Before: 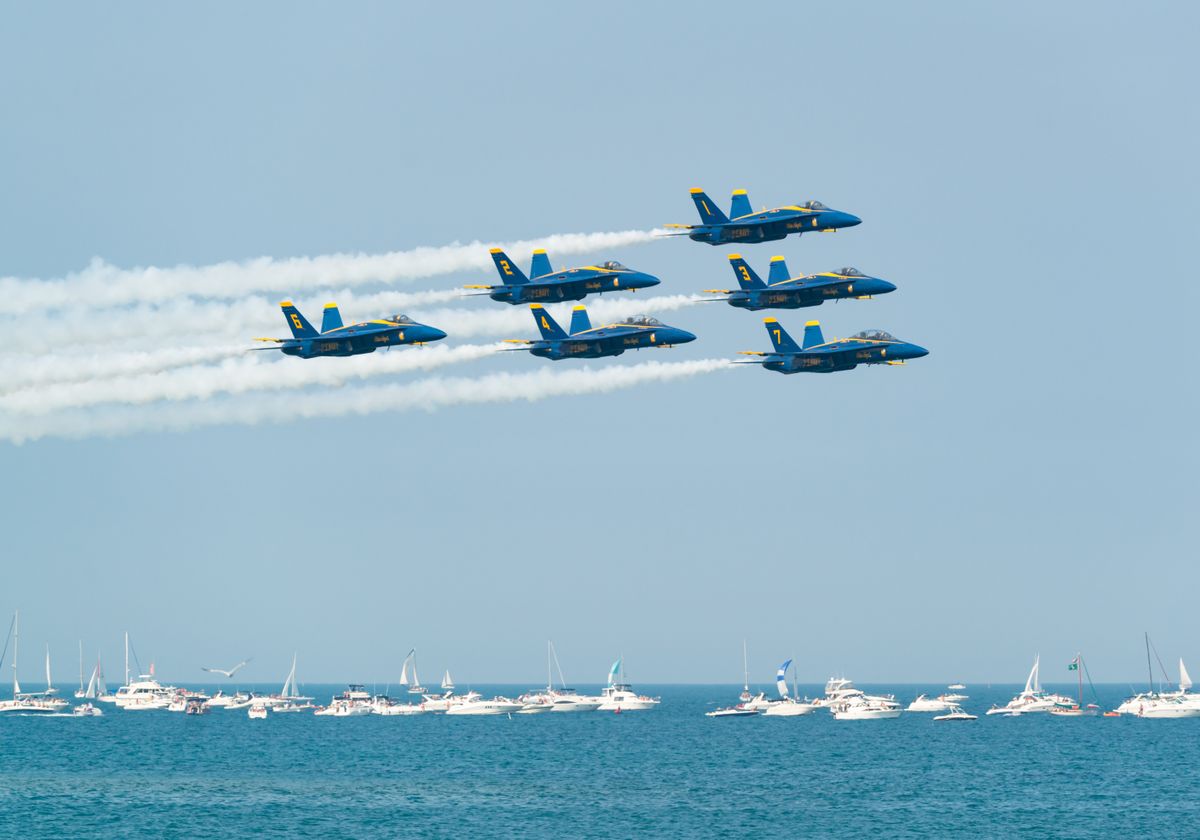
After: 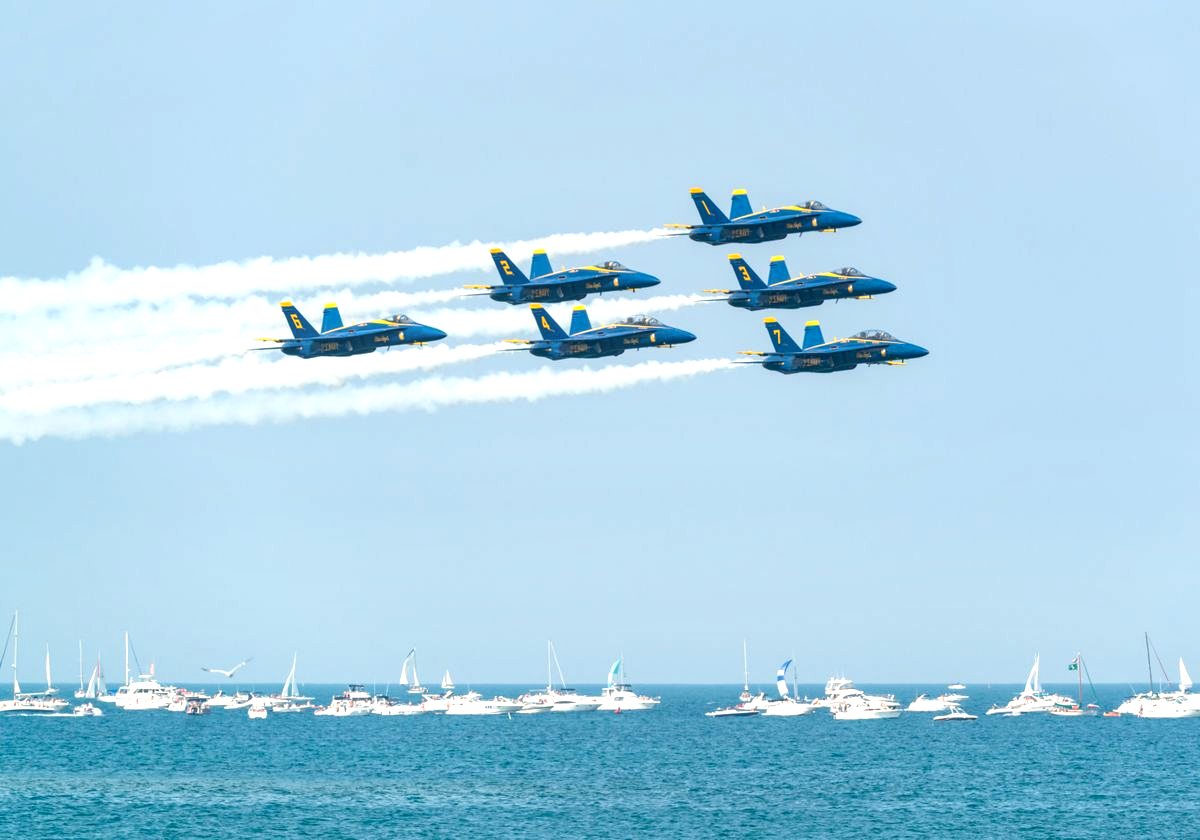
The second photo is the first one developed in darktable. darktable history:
exposure: exposure 0.508 EV, compensate highlight preservation false
local contrast: on, module defaults
